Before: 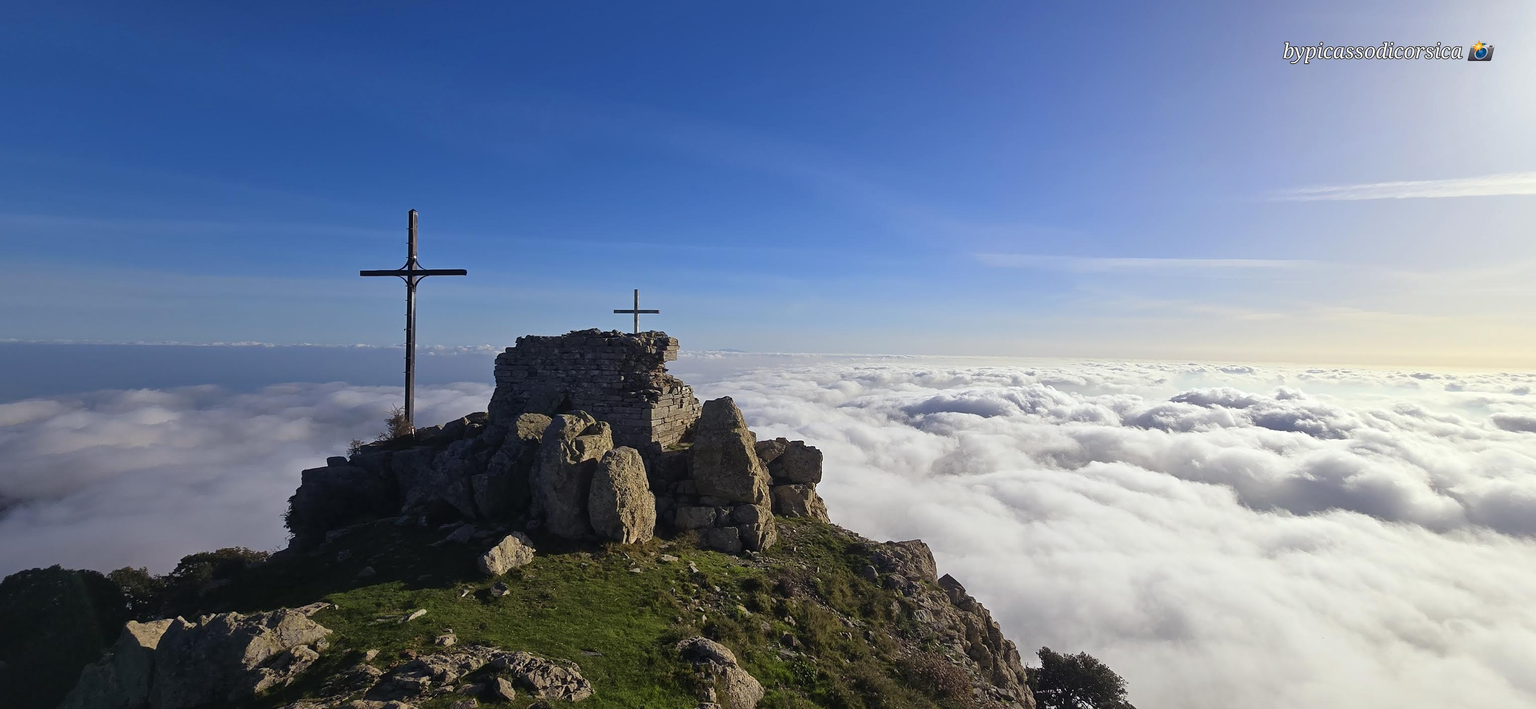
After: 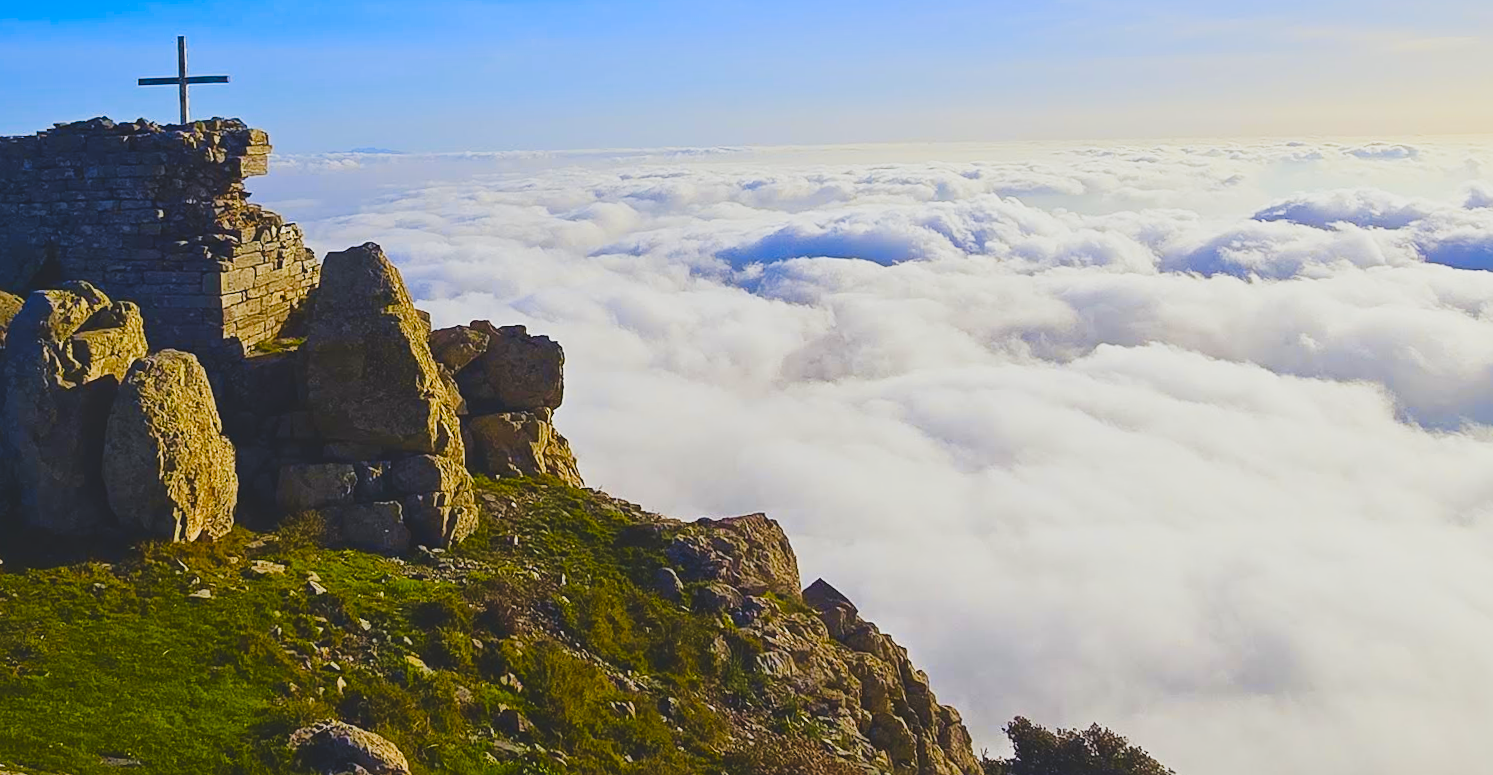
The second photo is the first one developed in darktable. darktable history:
crop: left 34.479%, top 38.822%, right 13.718%, bottom 5.172%
rotate and perspective: rotation -2.12°, lens shift (vertical) 0.009, lens shift (horizontal) -0.008, automatic cropping original format, crop left 0.036, crop right 0.964, crop top 0.05, crop bottom 0.959
sharpen: amount 0.2
exposure: black level correction -0.03, compensate highlight preservation false
color contrast: green-magenta contrast 1.12, blue-yellow contrast 1.95, unbound 0
sigmoid: on, module defaults
color balance rgb: linear chroma grading › shadows 32%, linear chroma grading › global chroma -2%, linear chroma grading › mid-tones 4%, perceptual saturation grading › global saturation -2%, perceptual saturation grading › highlights -8%, perceptual saturation grading › mid-tones 8%, perceptual saturation grading › shadows 4%, perceptual brilliance grading › highlights 8%, perceptual brilliance grading › mid-tones 4%, perceptual brilliance grading › shadows 2%, global vibrance 16%, saturation formula JzAzBz (2021)
velvia: on, module defaults
